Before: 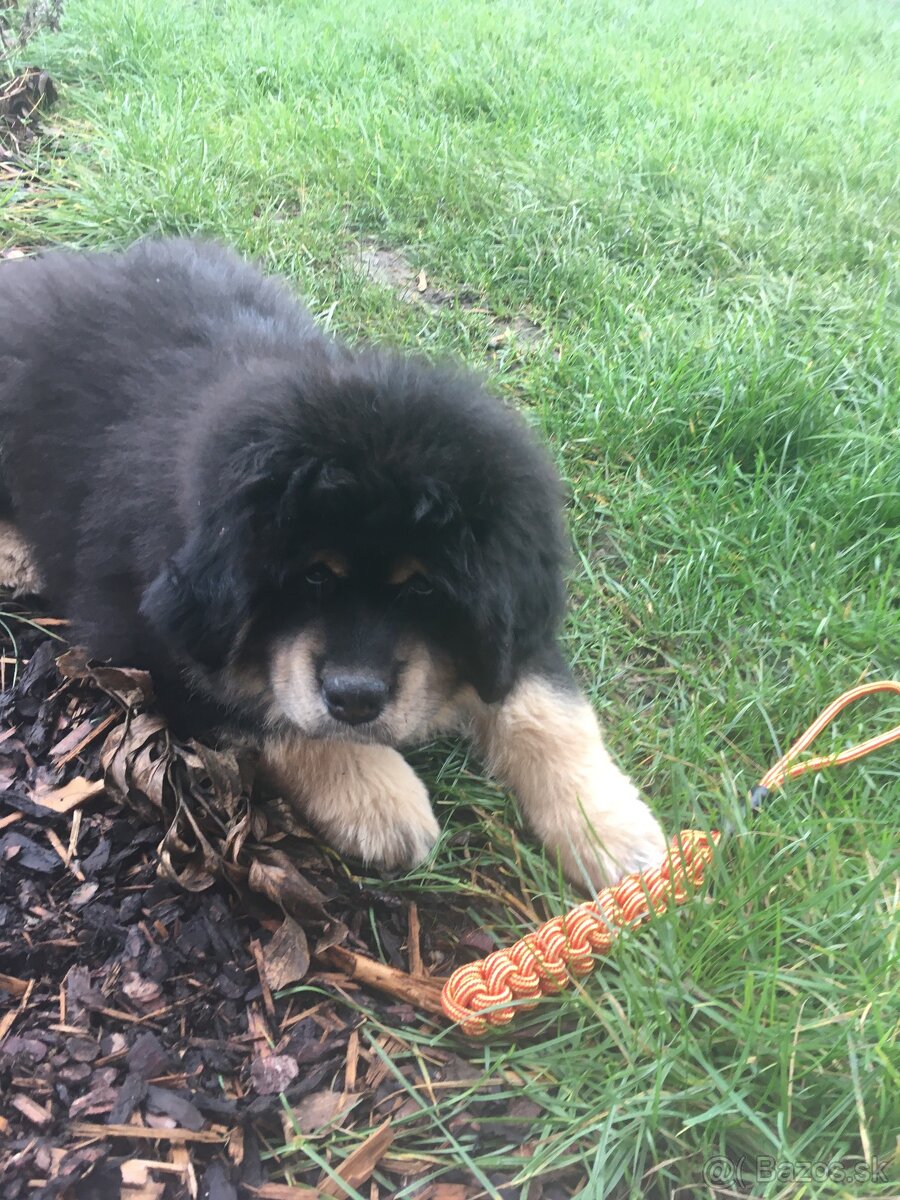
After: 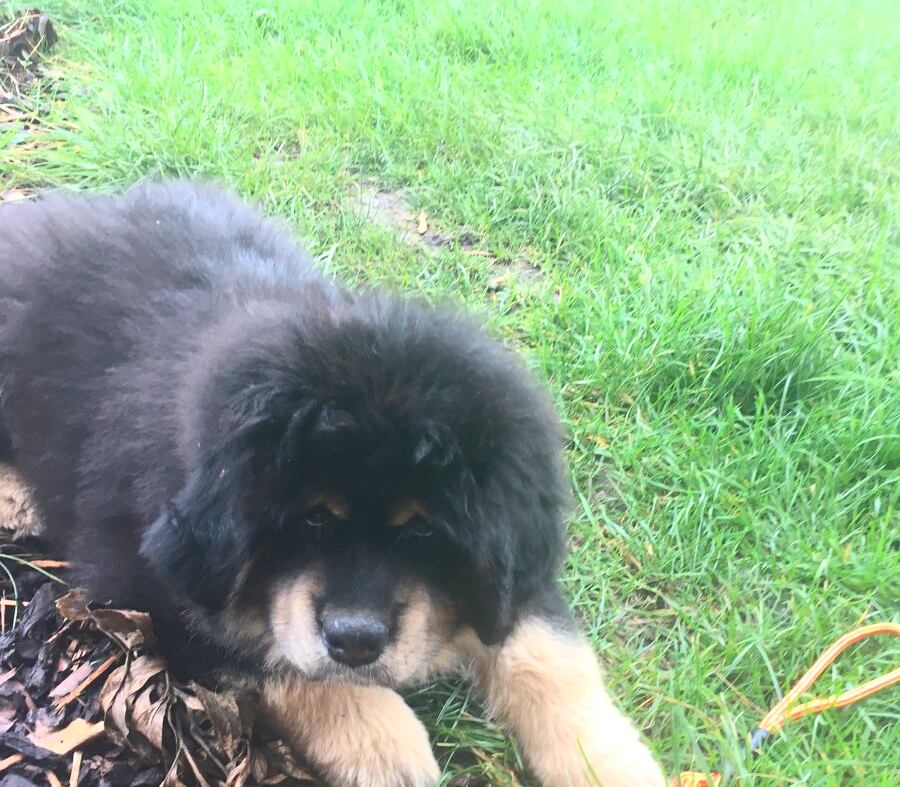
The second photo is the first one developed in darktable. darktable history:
crop and rotate: top 4.848%, bottom 29.503%
contrast brightness saturation: contrast 0.24, brightness 0.26, saturation 0.39
